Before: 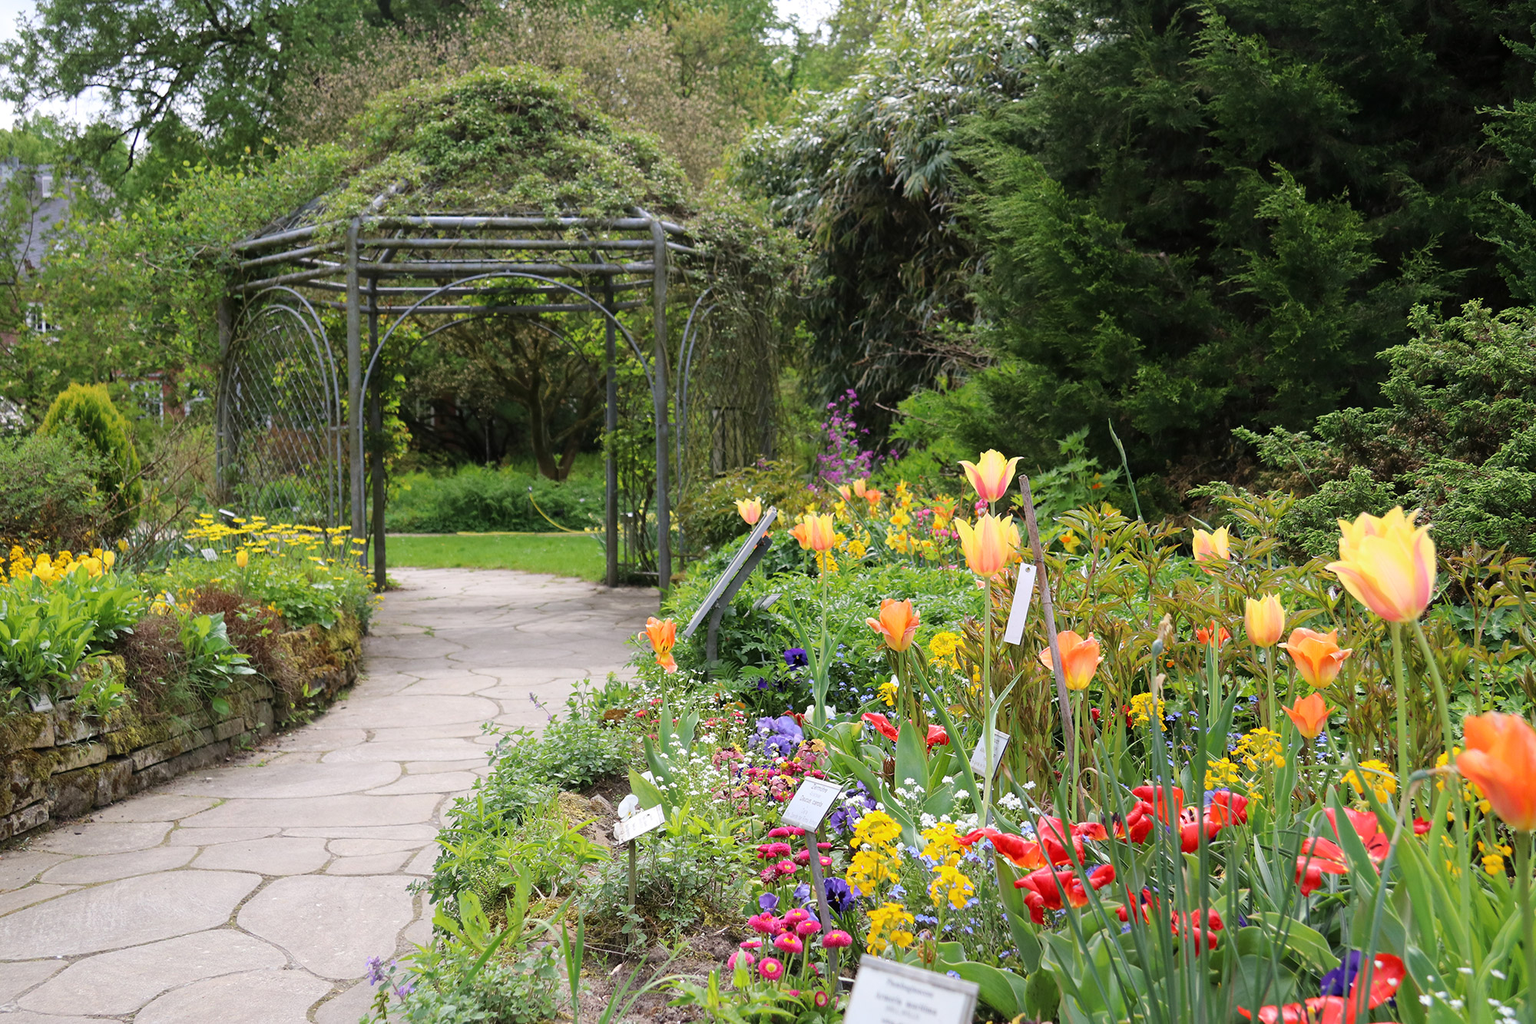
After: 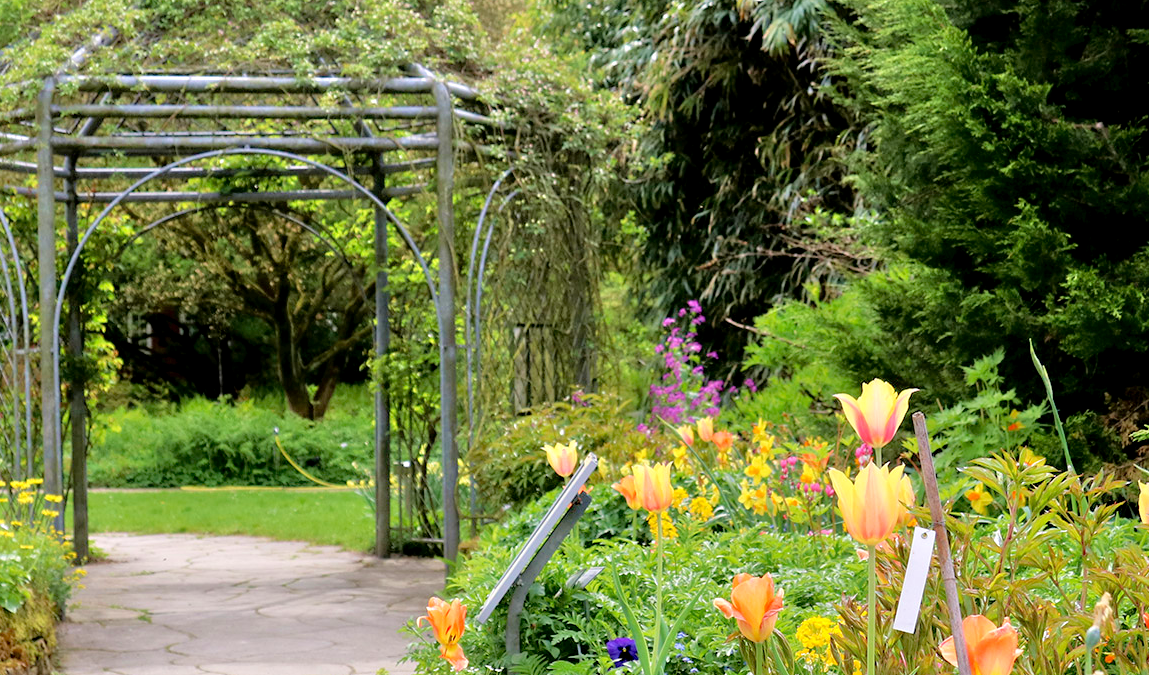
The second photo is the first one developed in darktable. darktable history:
crop: left 20.705%, top 15.458%, right 21.82%, bottom 33.89%
tone equalizer: -7 EV 0.155 EV, -6 EV 0.561 EV, -5 EV 1.13 EV, -4 EV 1.3 EV, -3 EV 1.16 EV, -2 EV 0.6 EV, -1 EV 0.157 EV, mask exposure compensation -0.487 EV
velvia: on, module defaults
exposure: black level correction 0.009, compensate exposure bias true, compensate highlight preservation false
